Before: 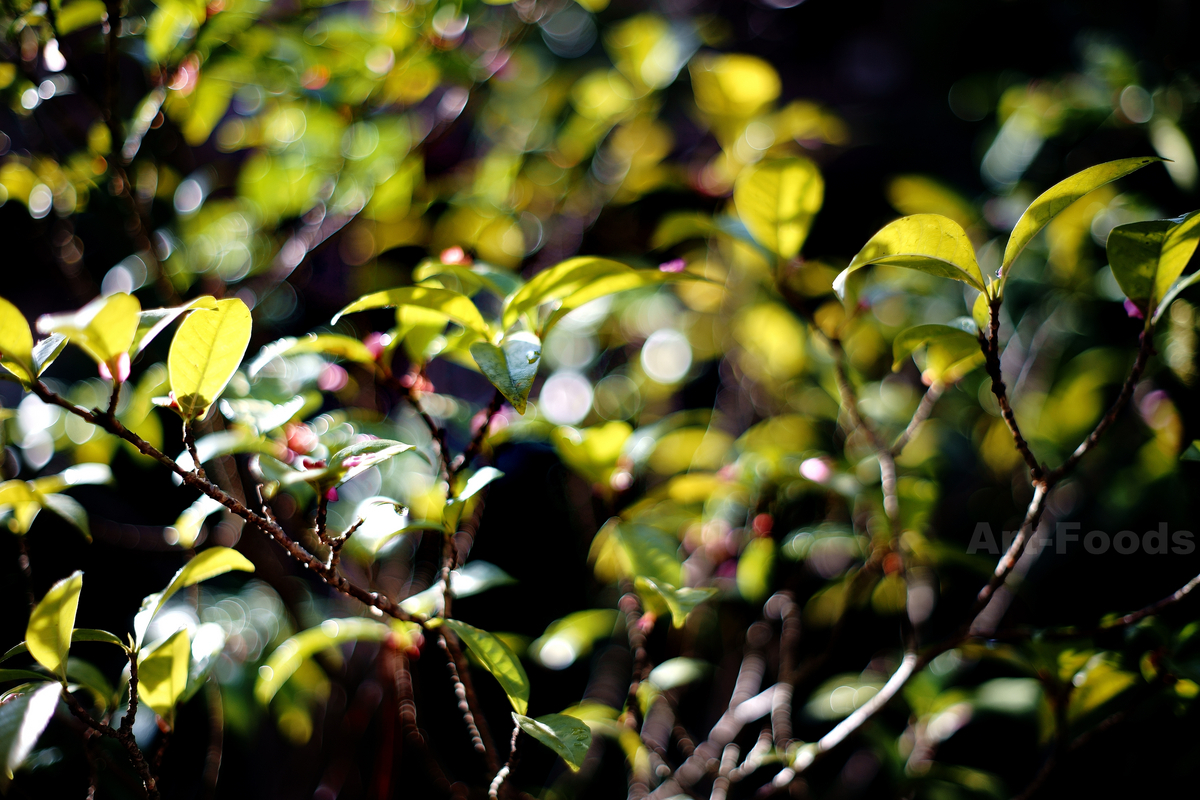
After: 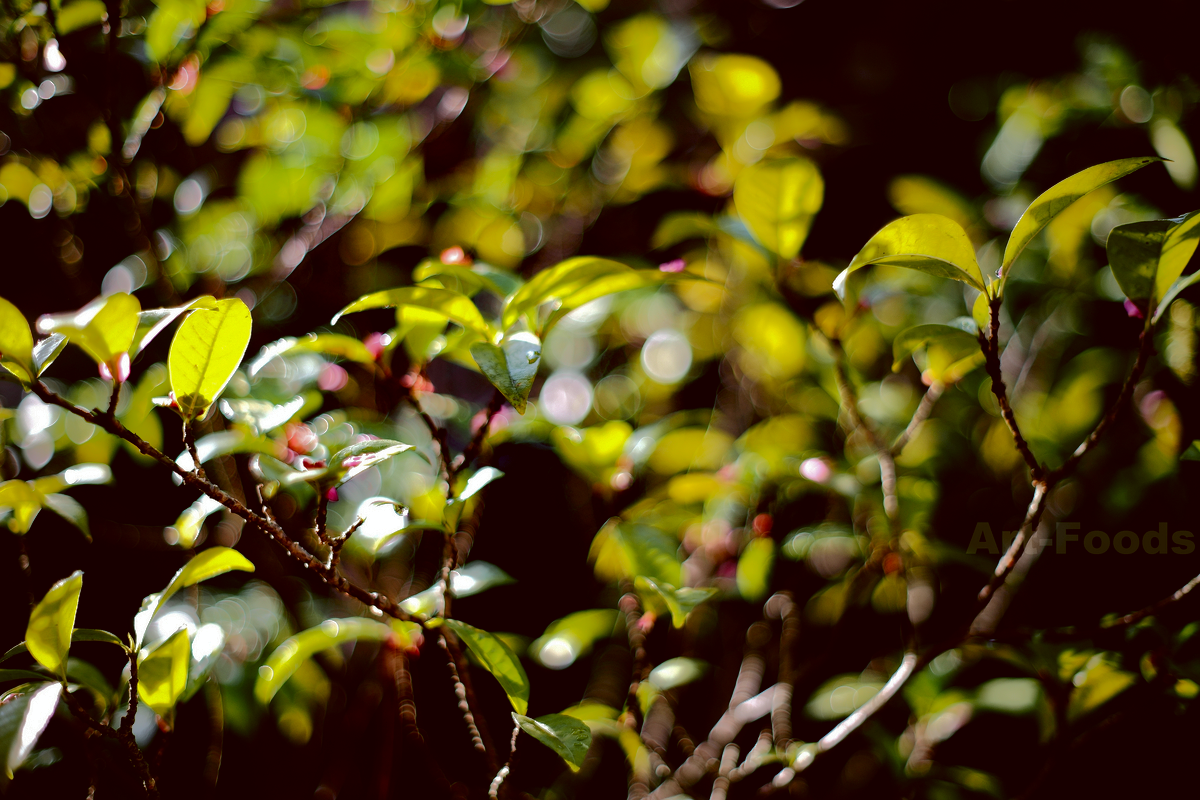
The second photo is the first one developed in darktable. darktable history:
color correction: highlights a* -0.482, highlights b* 0.161, shadows a* 4.66, shadows b* 20.72
shadows and highlights: shadows -19.91, highlights -73.15
